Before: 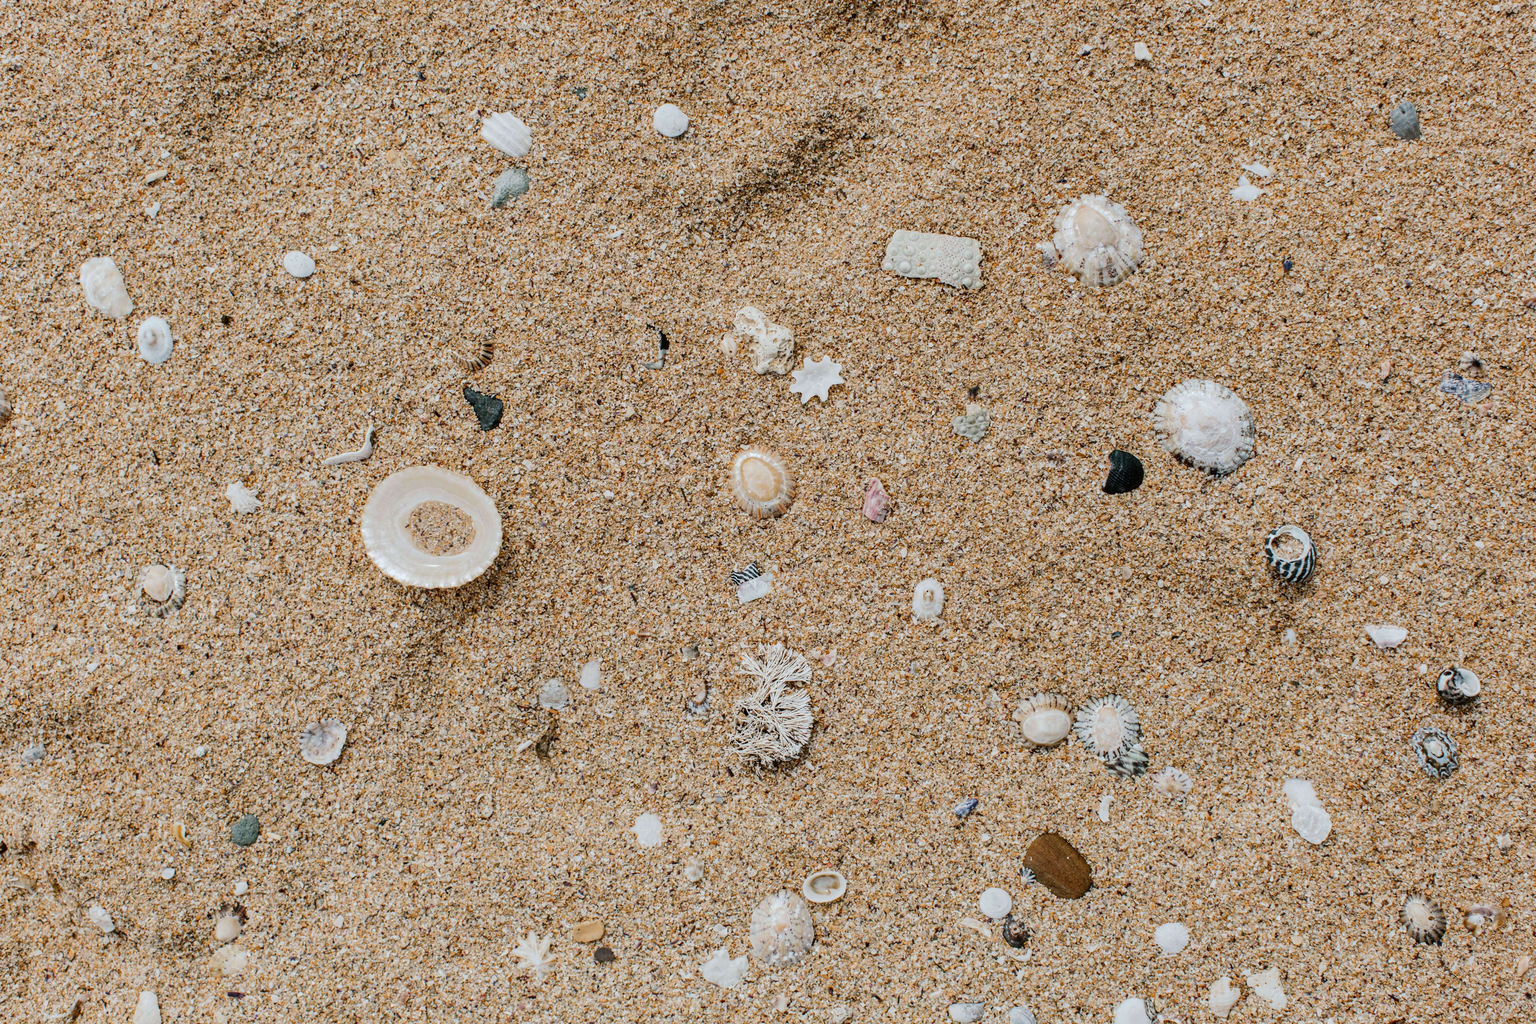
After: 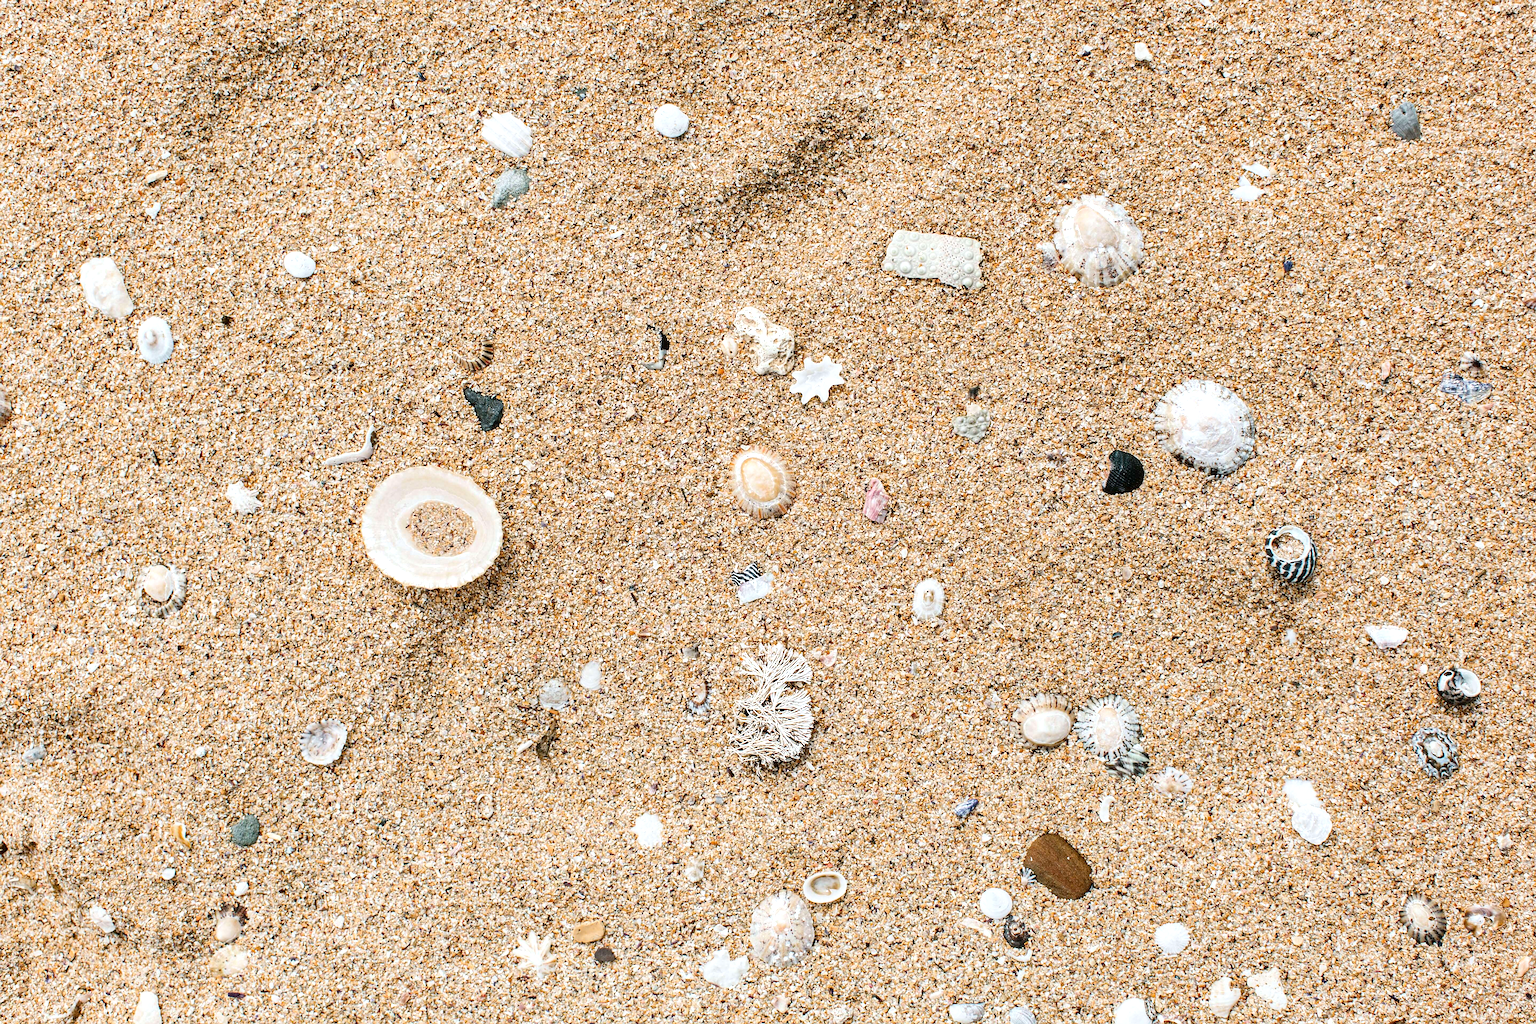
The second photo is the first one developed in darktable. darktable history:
exposure: exposure 0.7 EV, compensate highlight preservation false
sharpen: on, module defaults
